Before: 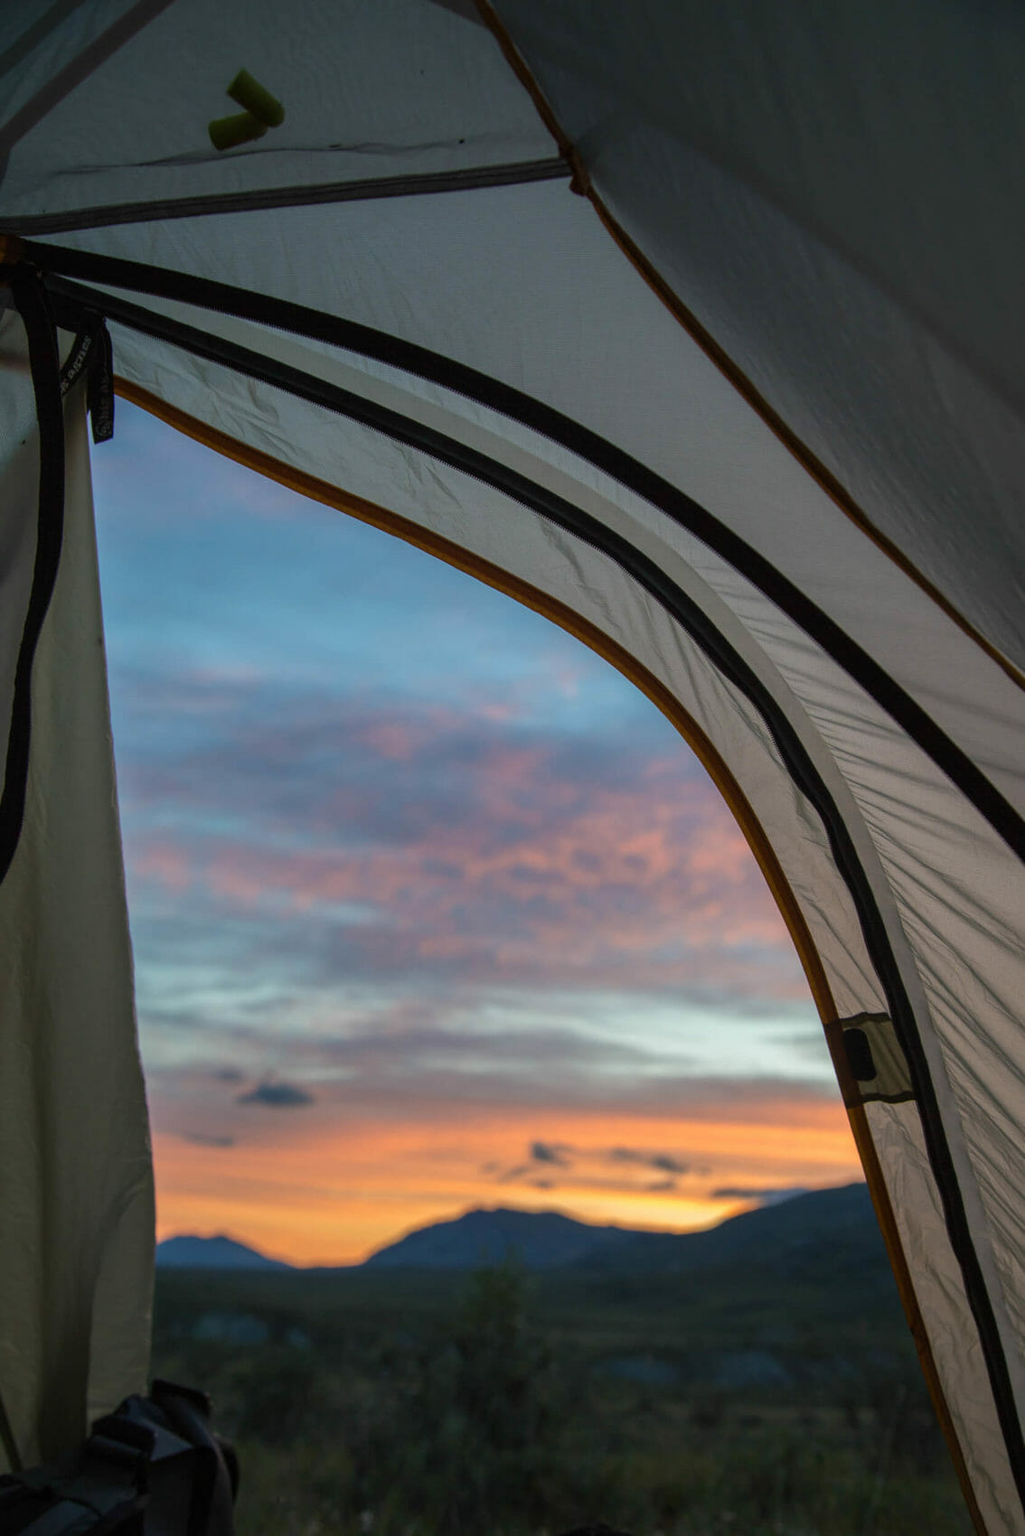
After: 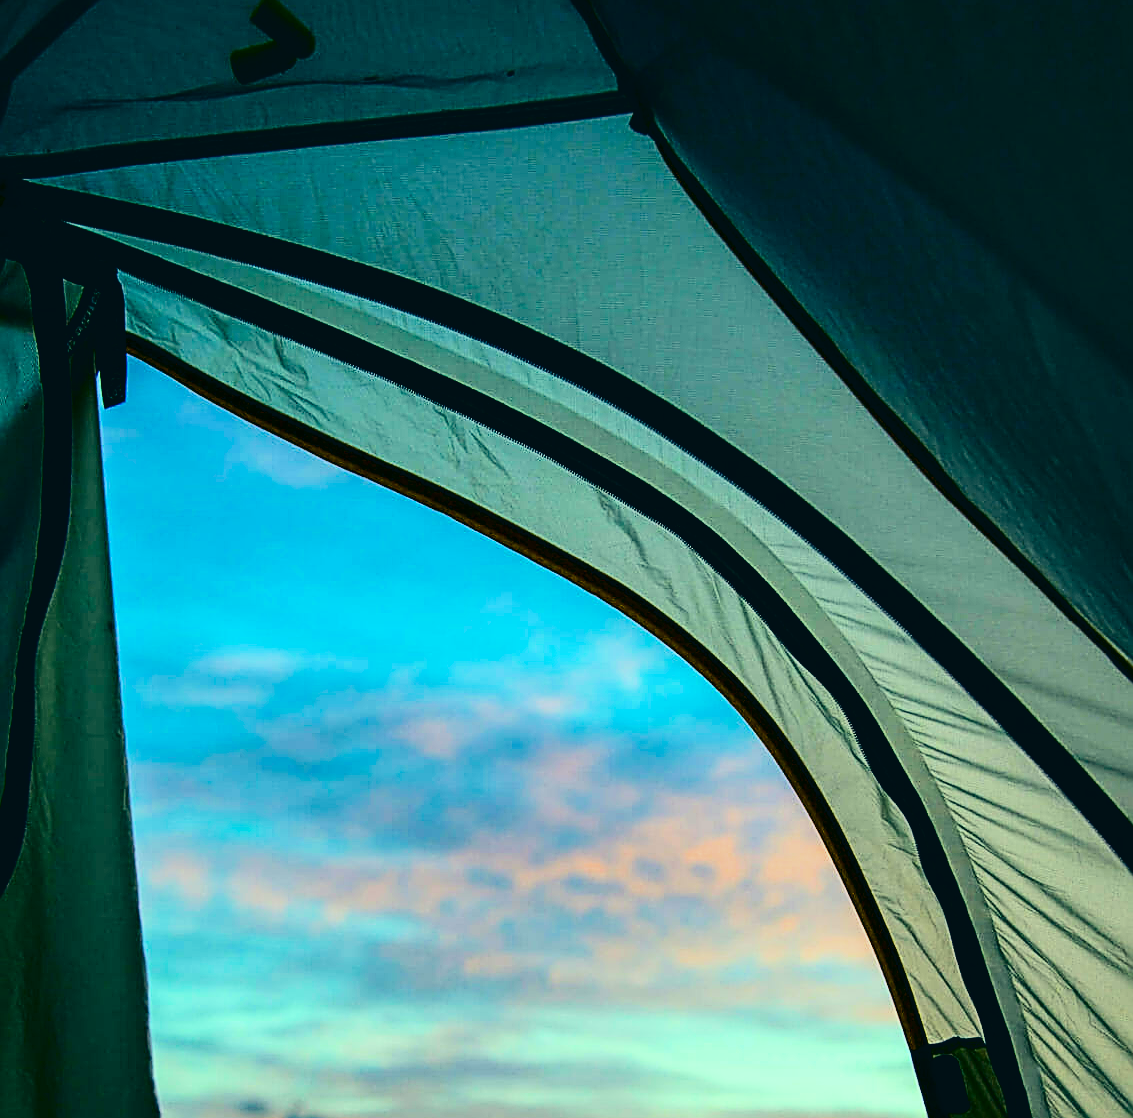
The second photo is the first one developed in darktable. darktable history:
crop and rotate: top 4.894%, bottom 29.323%
filmic rgb: black relative exposure -7.5 EV, white relative exposure 4.99 EV, threshold 3.03 EV, hardness 3.35, contrast 1.296, color science v6 (2022), enable highlight reconstruction true
contrast brightness saturation: contrast 0.242, brightness -0.224, saturation 0.144
exposure: black level correction 0, exposure 1.096 EV, compensate highlight preservation false
sharpen: amount 1.015
color correction: highlights a* -19.5, highlights b* 9.8, shadows a* -19.97, shadows b* -10.66
color balance rgb: linear chroma grading › global chroma 15.116%, perceptual saturation grading › global saturation 19.803%
